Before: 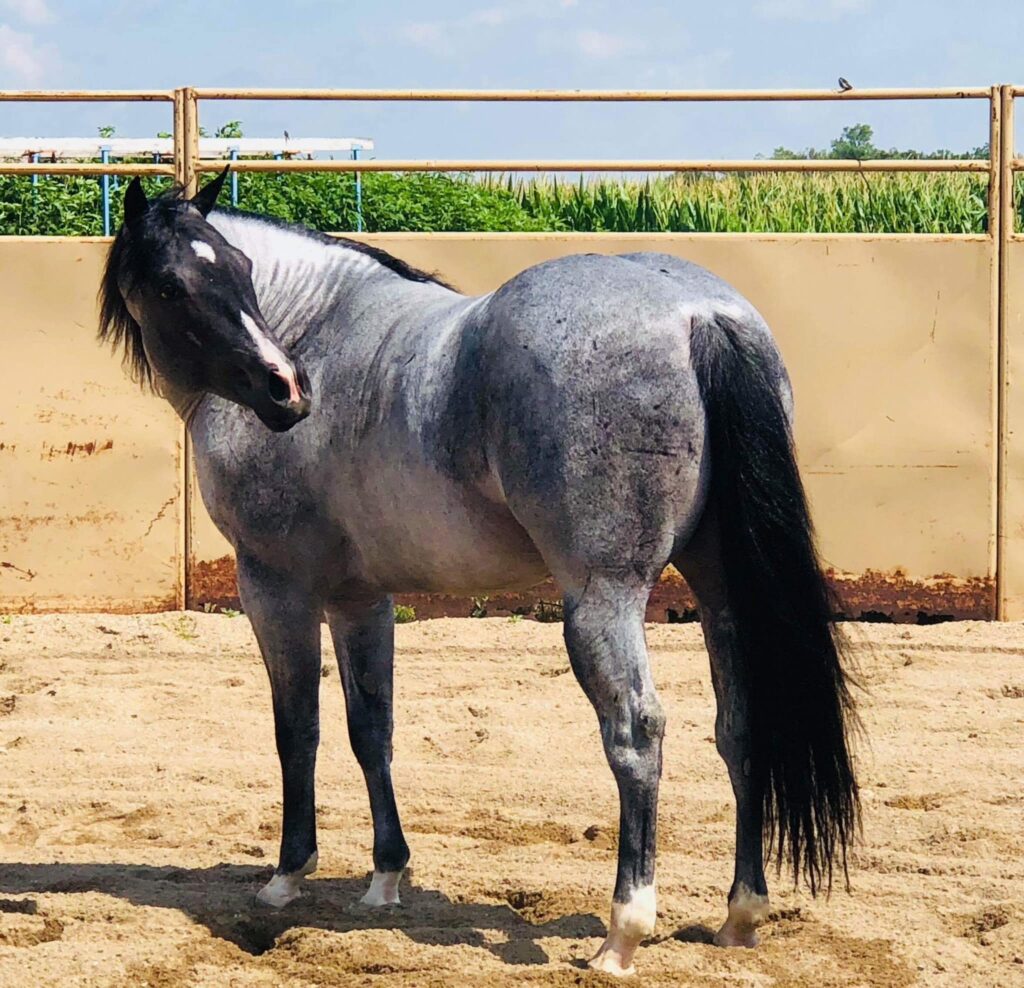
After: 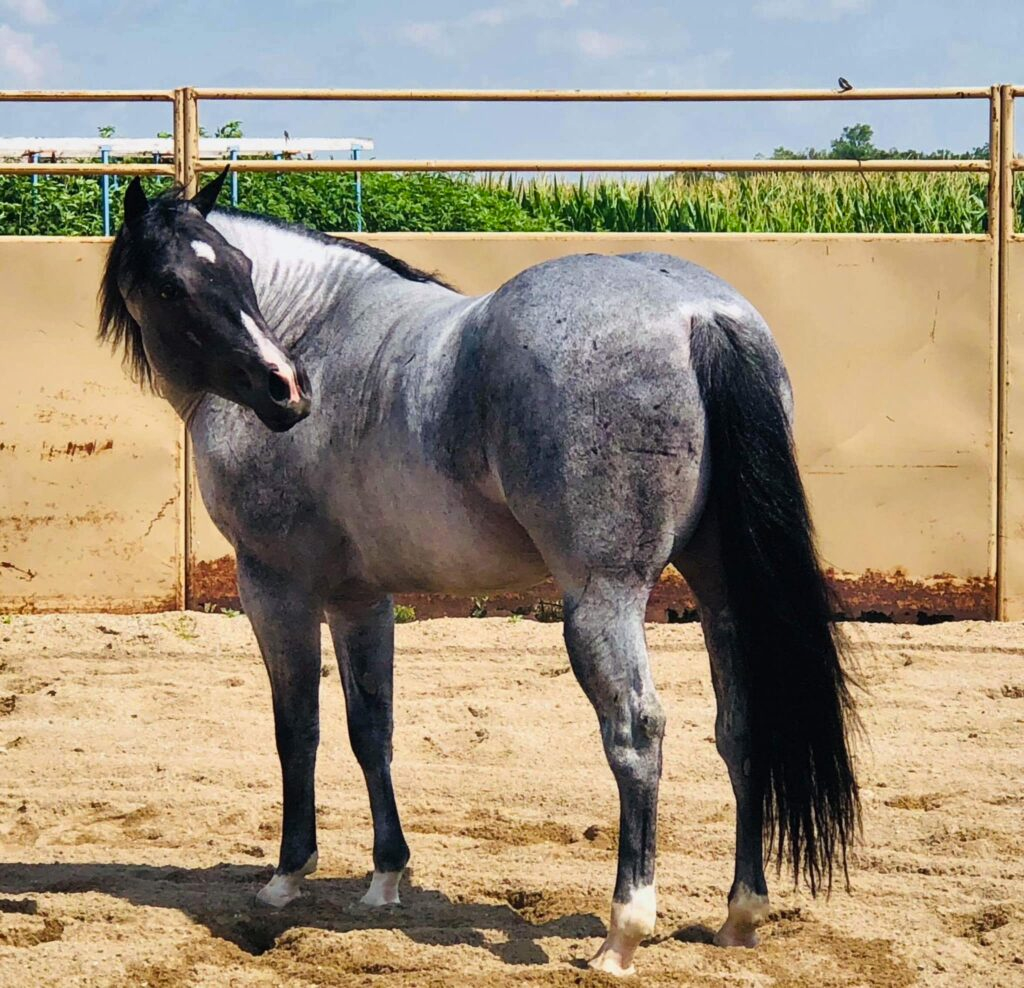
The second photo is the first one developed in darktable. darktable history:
shadows and highlights: shadows 22.7, highlights -48.71, soften with gaussian
